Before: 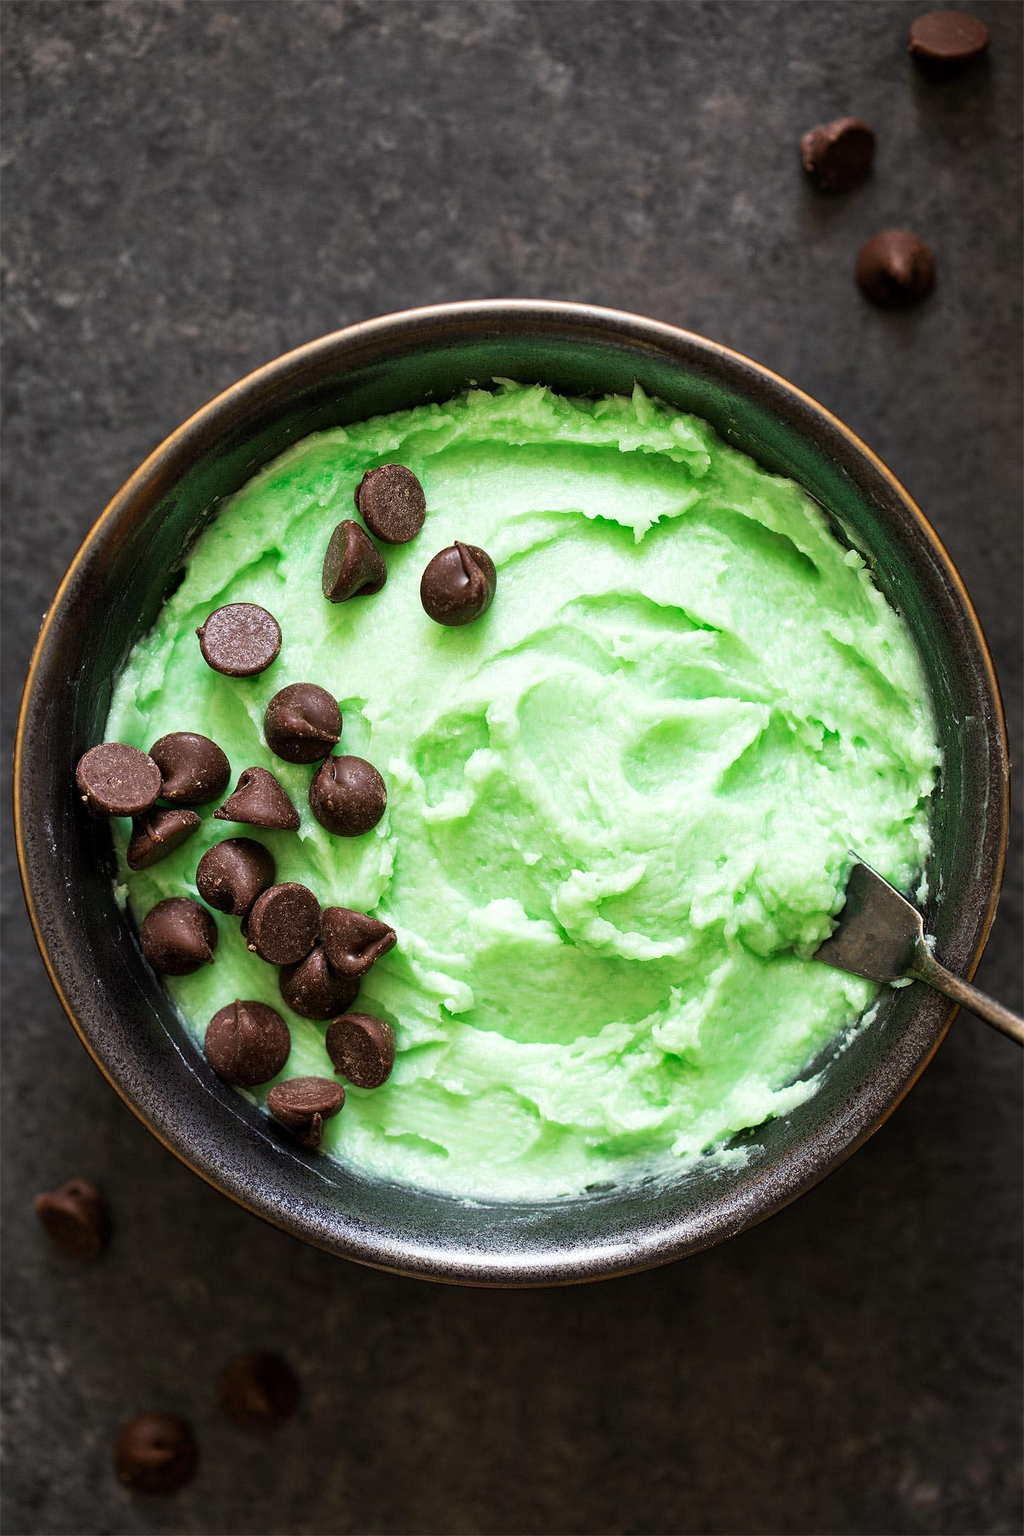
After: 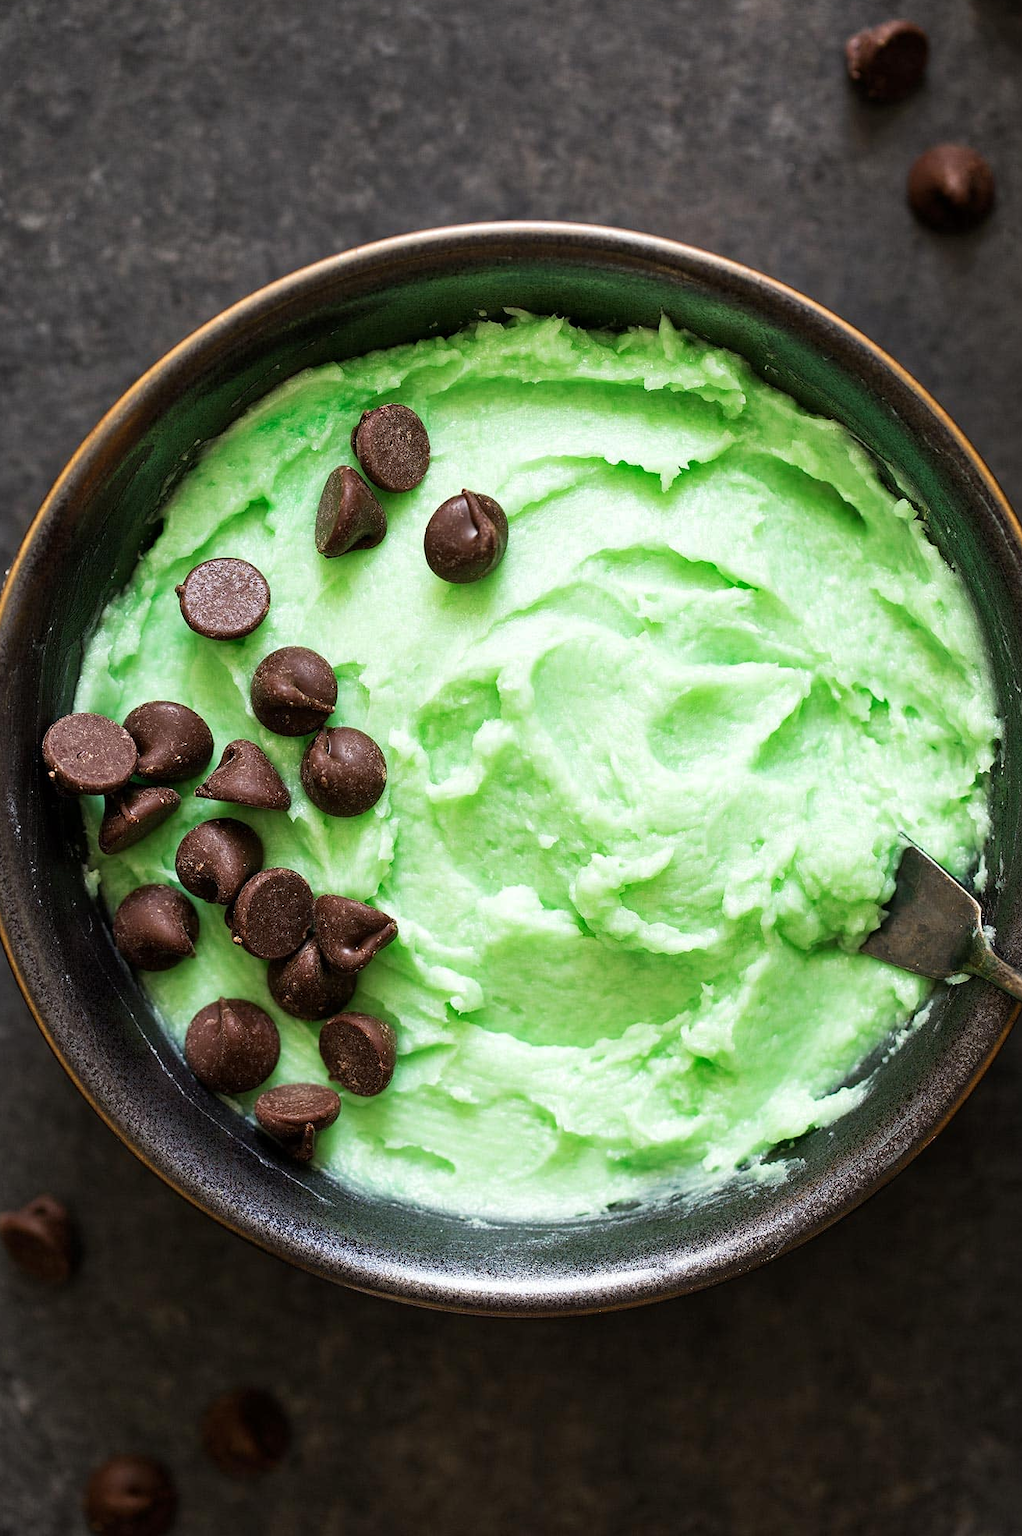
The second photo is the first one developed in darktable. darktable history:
crop: left 3.714%, top 6.508%, right 6.147%, bottom 3.28%
